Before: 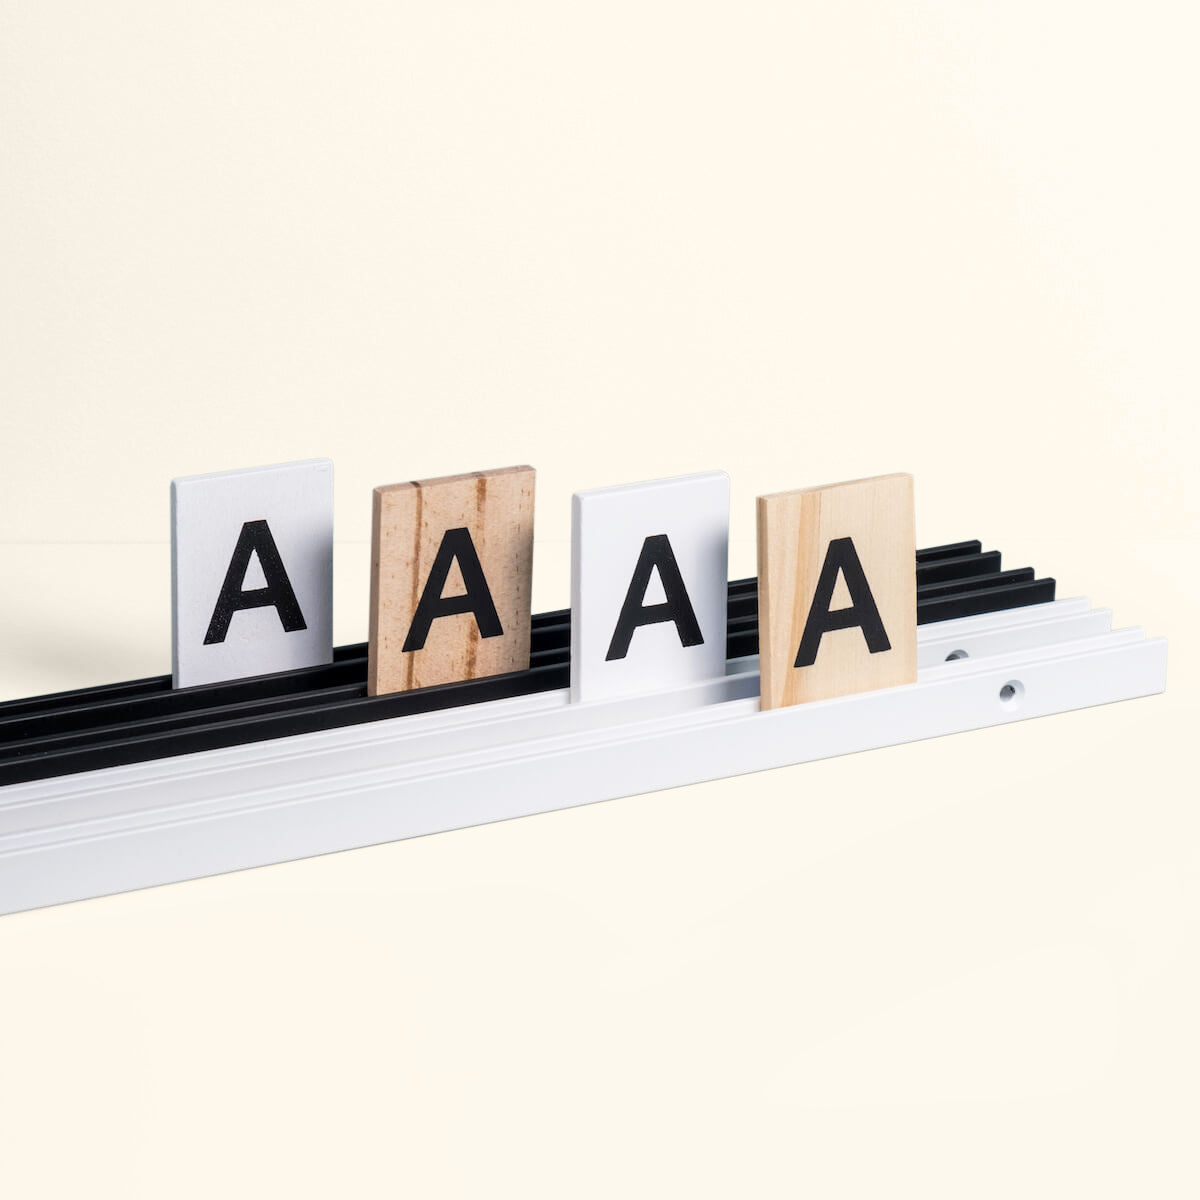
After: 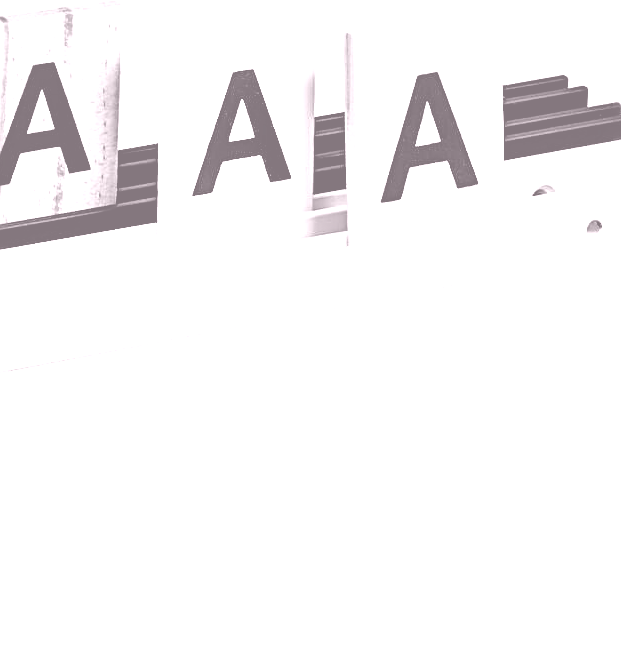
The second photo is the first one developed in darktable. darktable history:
crop: left 34.479%, top 38.822%, right 13.718%, bottom 5.172%
colorize: hue 25.2°, saturation 83%, source mix 82%, lightness 79%, version 1
shadows and highlights: low approximation 0.01, soften with gaussian
filmic rgb: black relative exposure -5 EV, hardness 2.88, contrast 1.2, highlights saturation mix -30%
sharpen: radius 3.119
